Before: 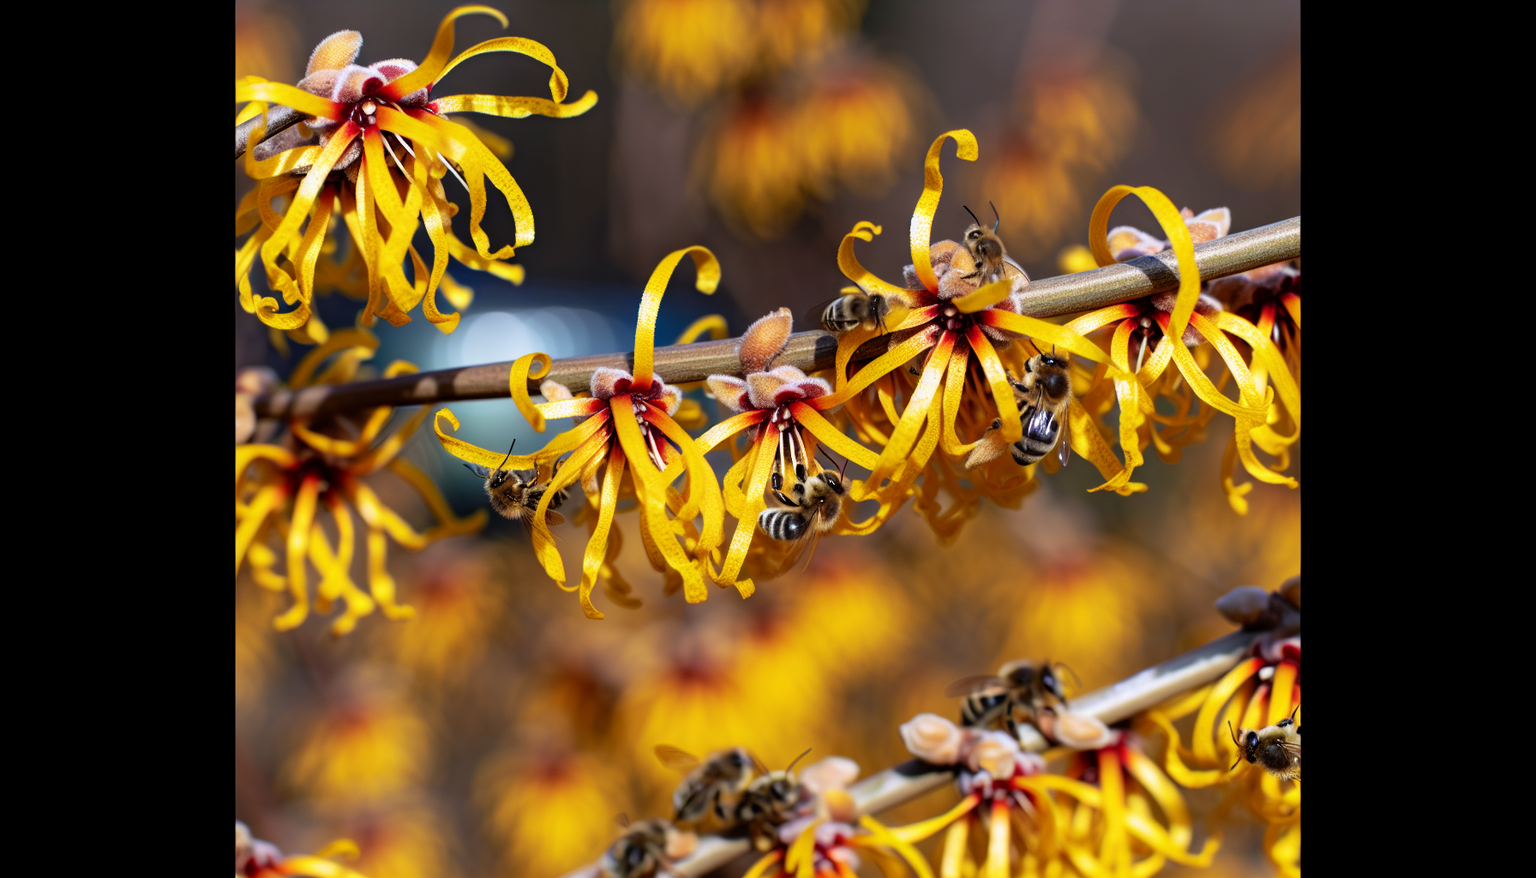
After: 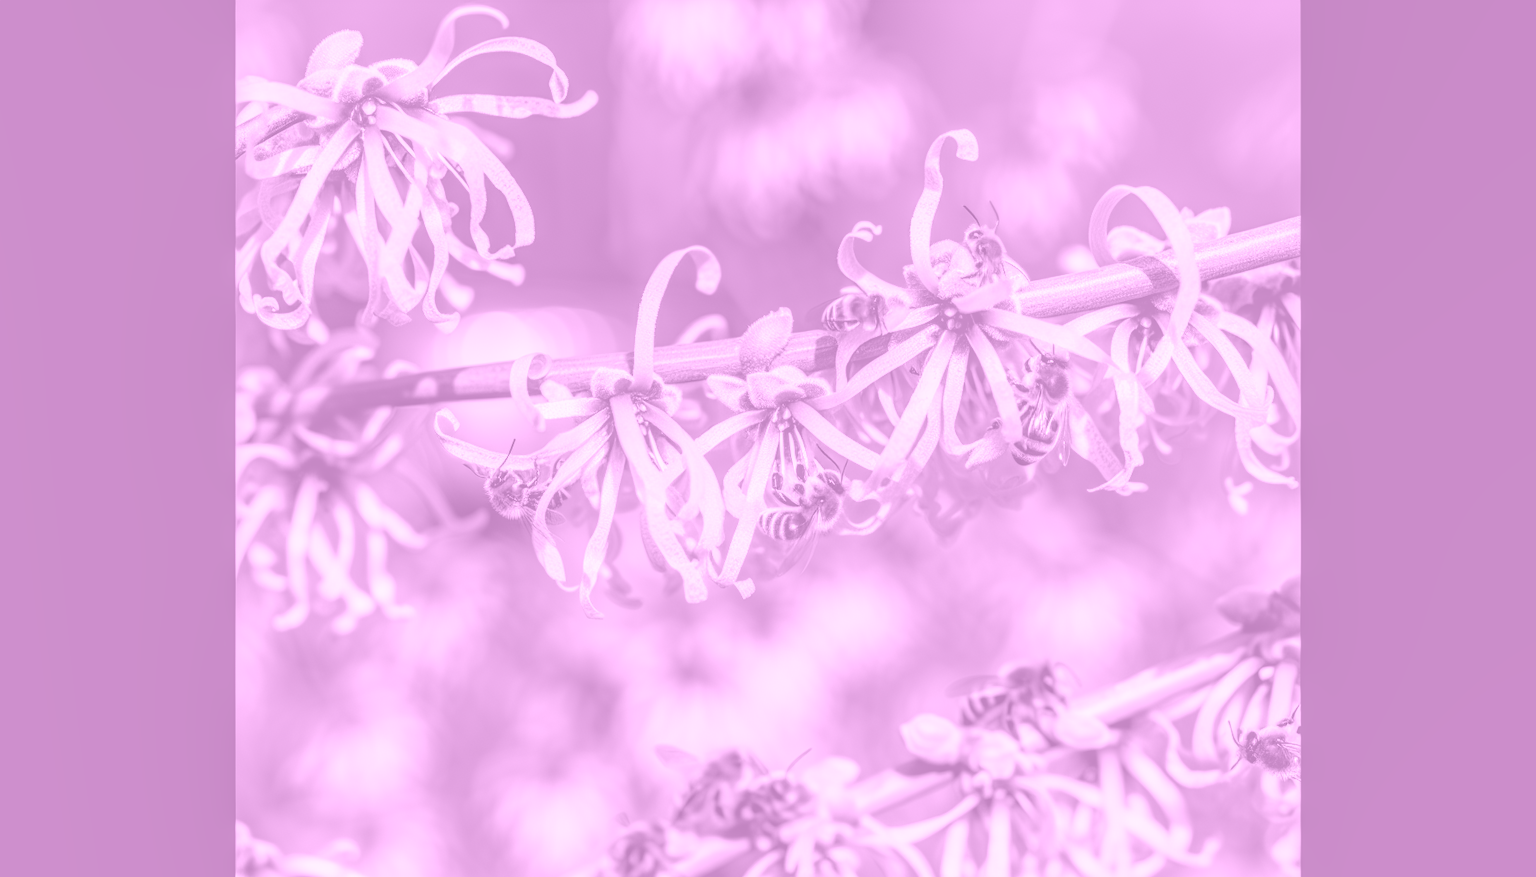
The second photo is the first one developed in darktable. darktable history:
local contrast: highlights 19%, detail 186%
colorize: hue 331.2°, saturation 75%, source mix 30.28%, lightness 70.52%, version 1
